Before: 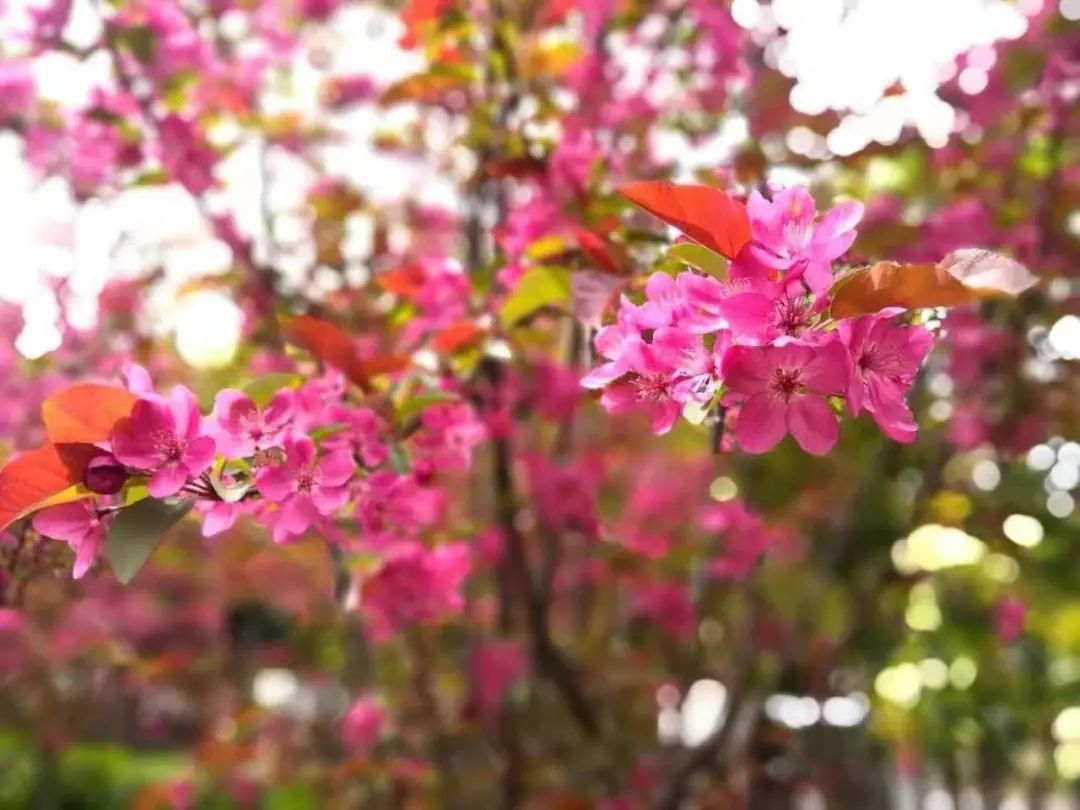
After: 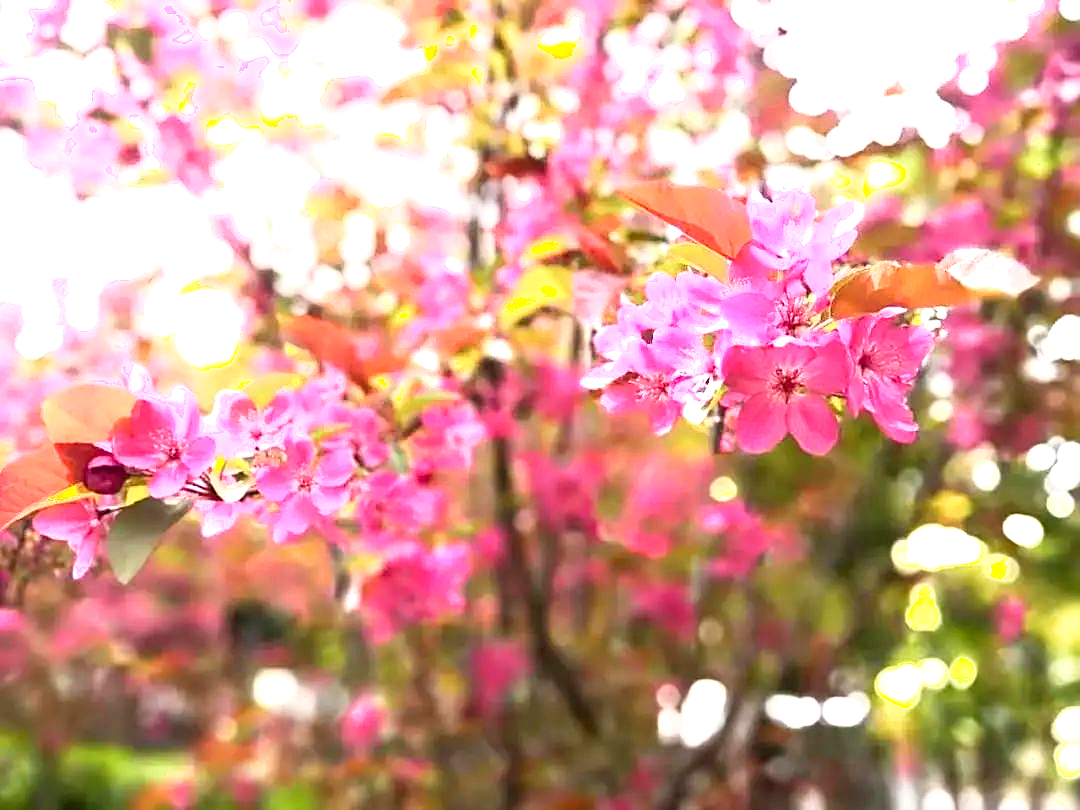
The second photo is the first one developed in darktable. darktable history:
exposure: black level correction 0.001, exposure 1.129 EV, compensate exposure bias true, compensate highlight preservation false
shadows and highlights: shadows -62.32, white point adjustment -5.22, highlights 61.59
sharpen: on, module defaults
